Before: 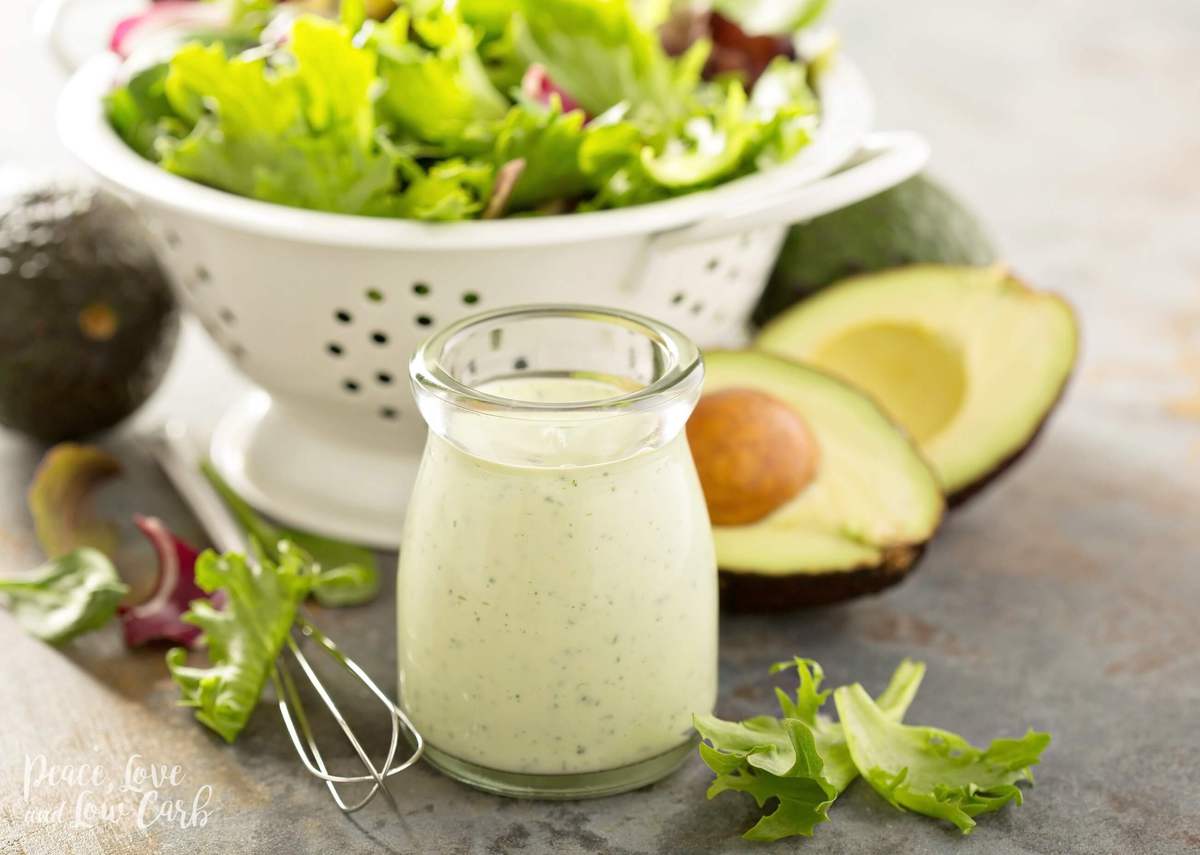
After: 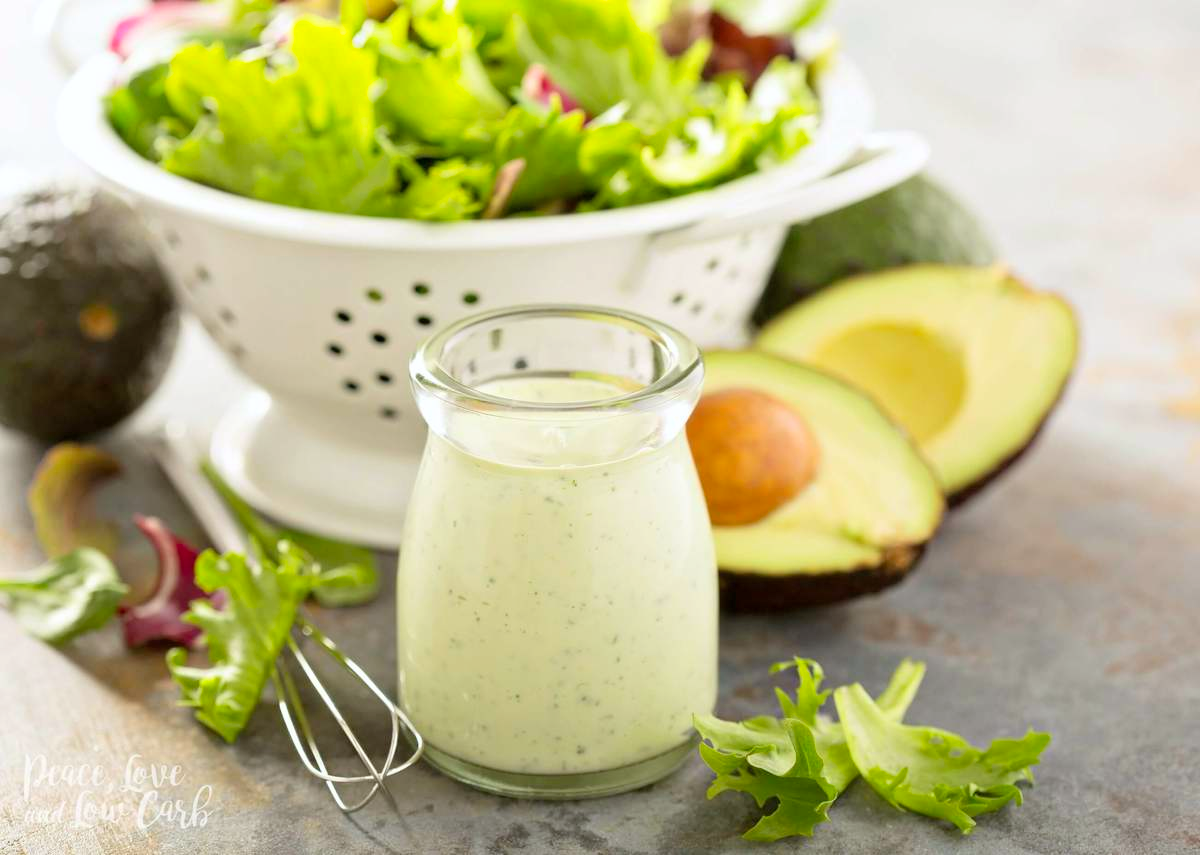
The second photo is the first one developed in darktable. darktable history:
contrast brightness saturation: contrast 0.07, brightness 0.08, saturation 0.18
exposure: black level correction 0.002, compensate highlight preservation false
white balance: red 0.988, blue 1.017
